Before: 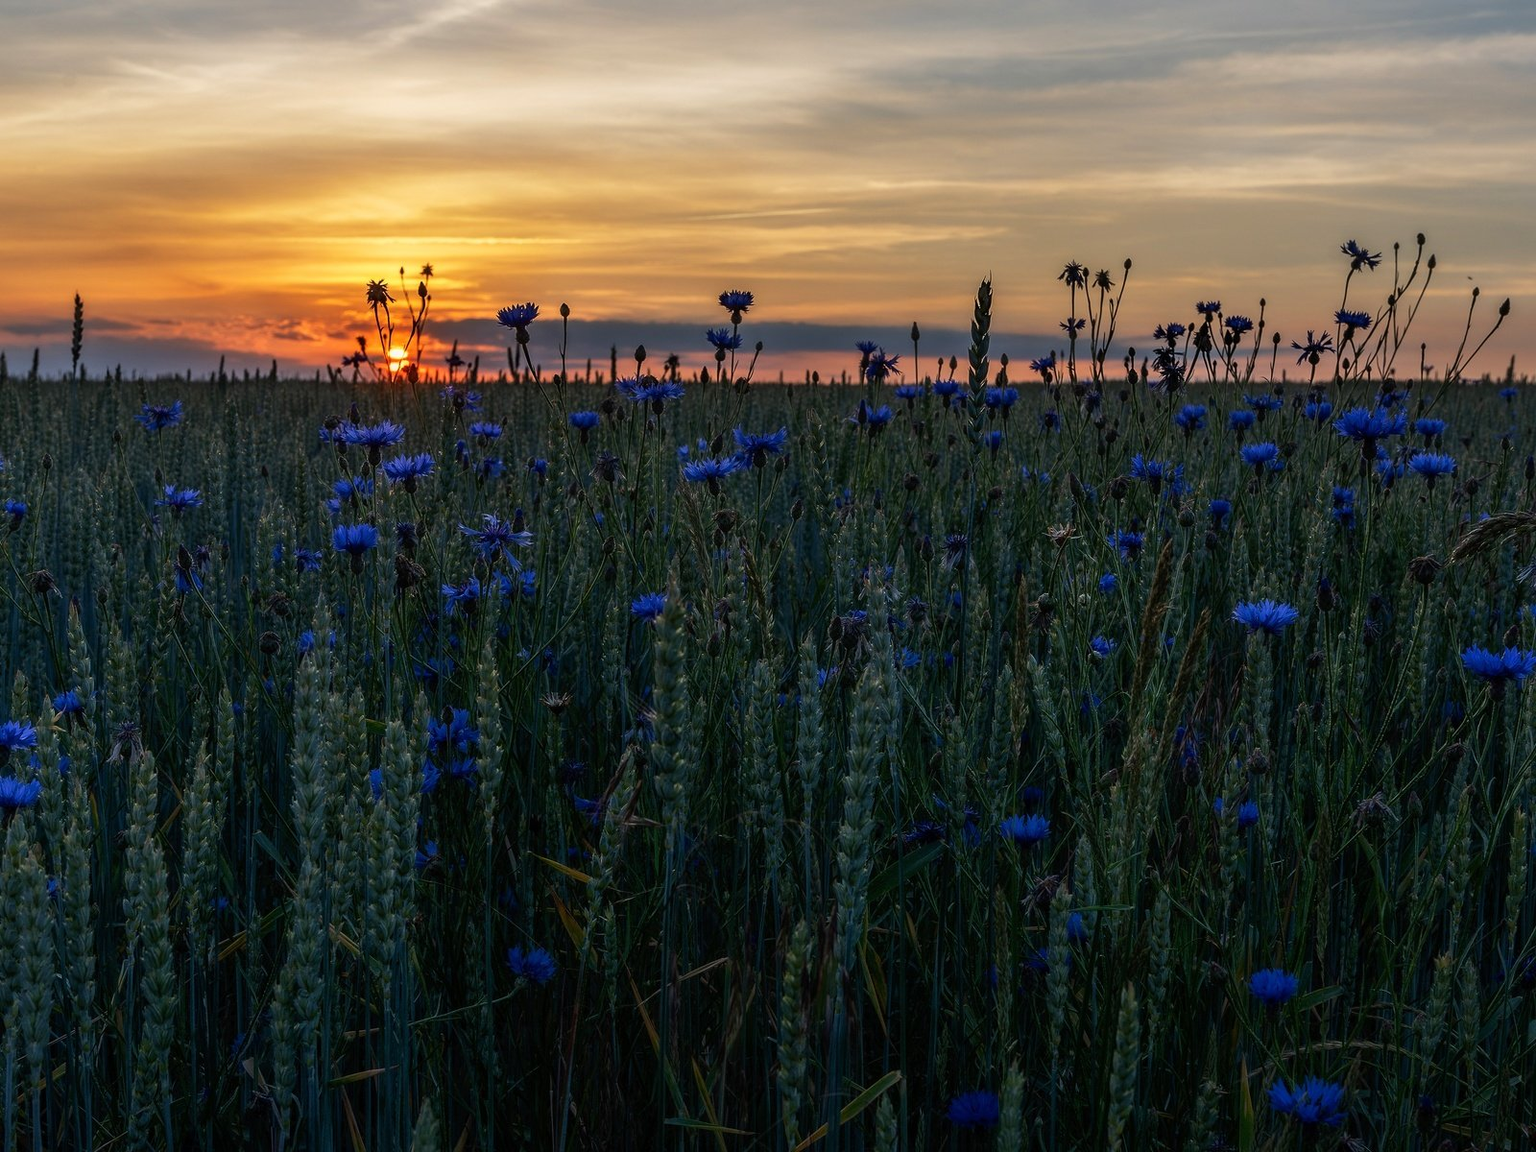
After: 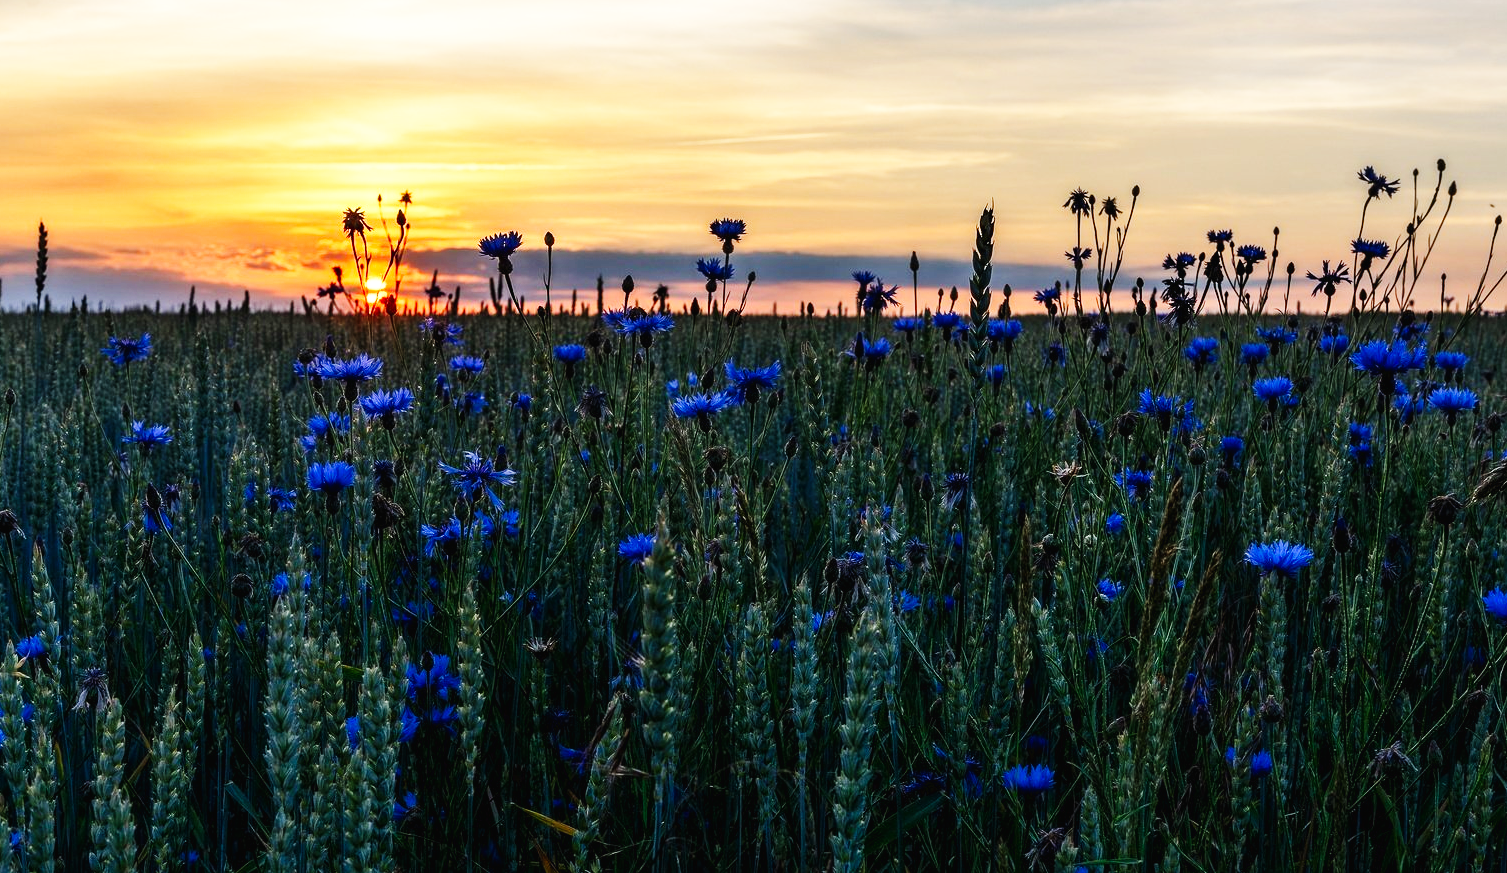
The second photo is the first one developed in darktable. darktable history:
crop: left 2.479%, top 7.053%, right 3.324%, bottom 20.18%
base curve: curves: ch0 [(0, 0.003) (0.001, 0.002) (0.006, 0.004) (0.02, 0.022) (0.048, 0.086) (0.094, 0.234) (0.162, 0.431) (0.258, 0.629) (0.385, 0.8) (0.548, 0.918) (0.751, 0.988) (1, 1)], preserve colors none
